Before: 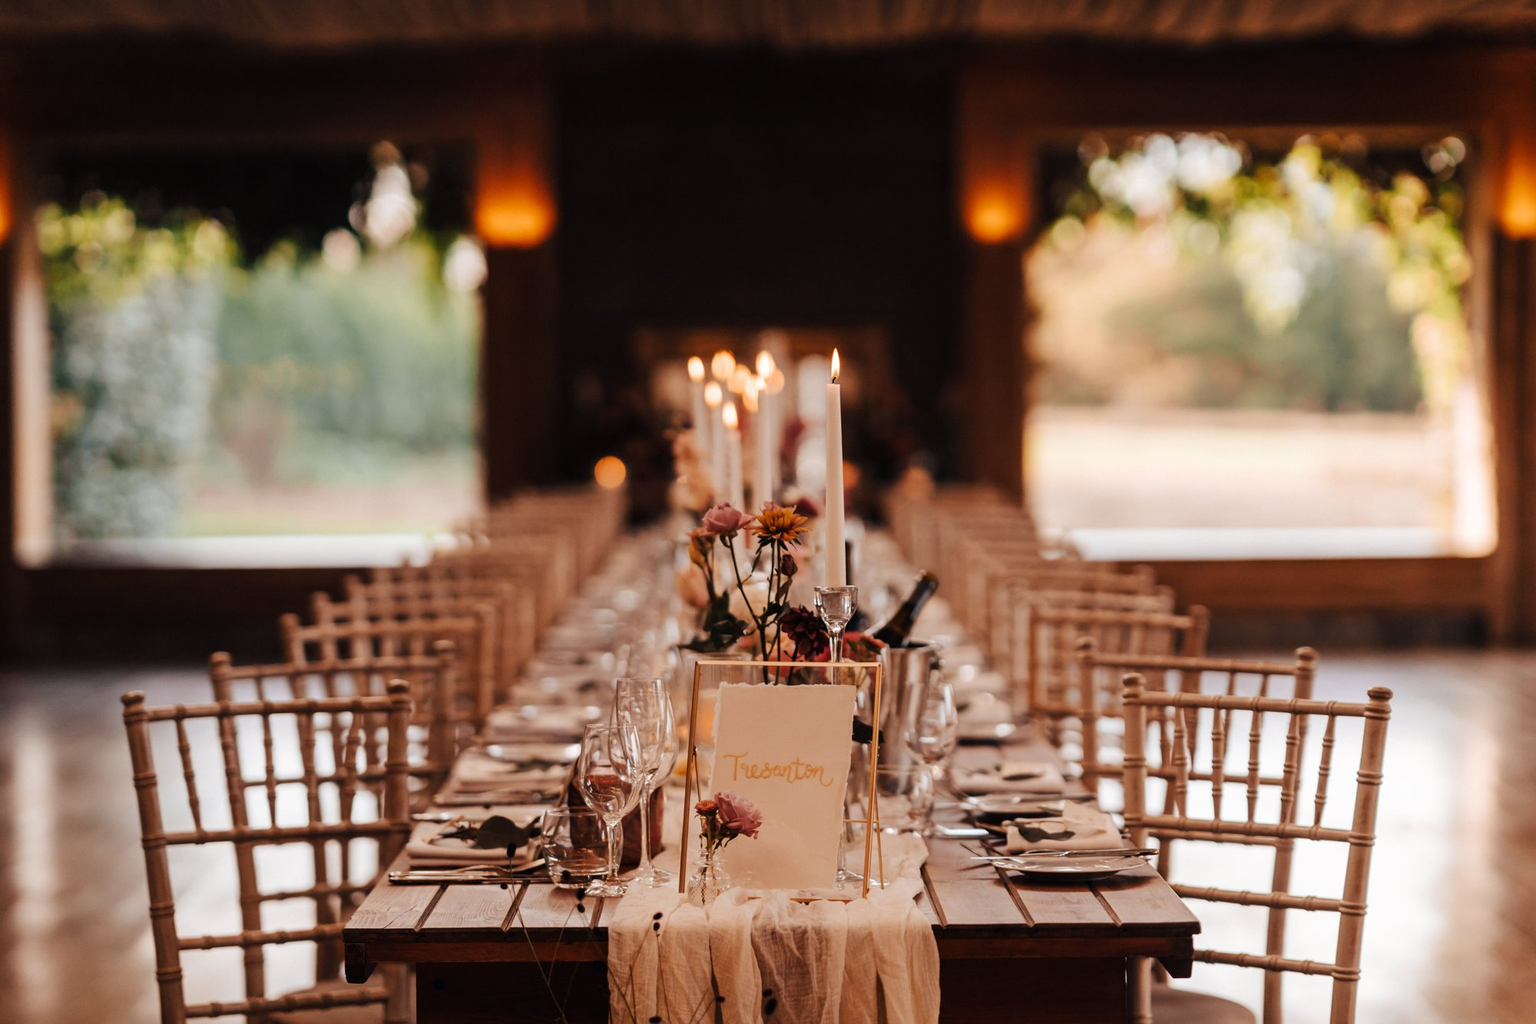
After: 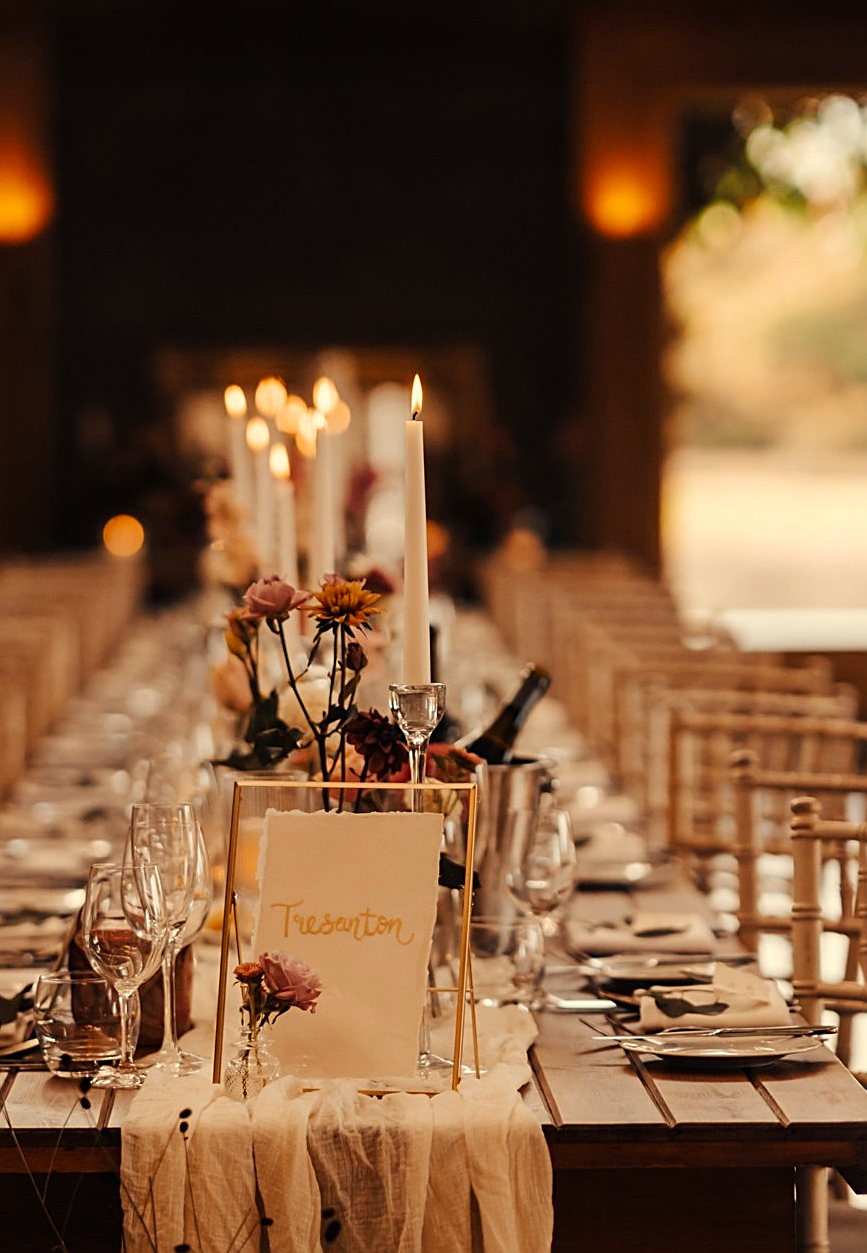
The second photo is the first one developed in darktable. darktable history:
exposure: compensate highlight preservation false
crop: left 33.594%, top 5.936%, right 23.041%
sharpen: on, module defaults
color correction: highlights a* 1.29, highlights b* 17.29
